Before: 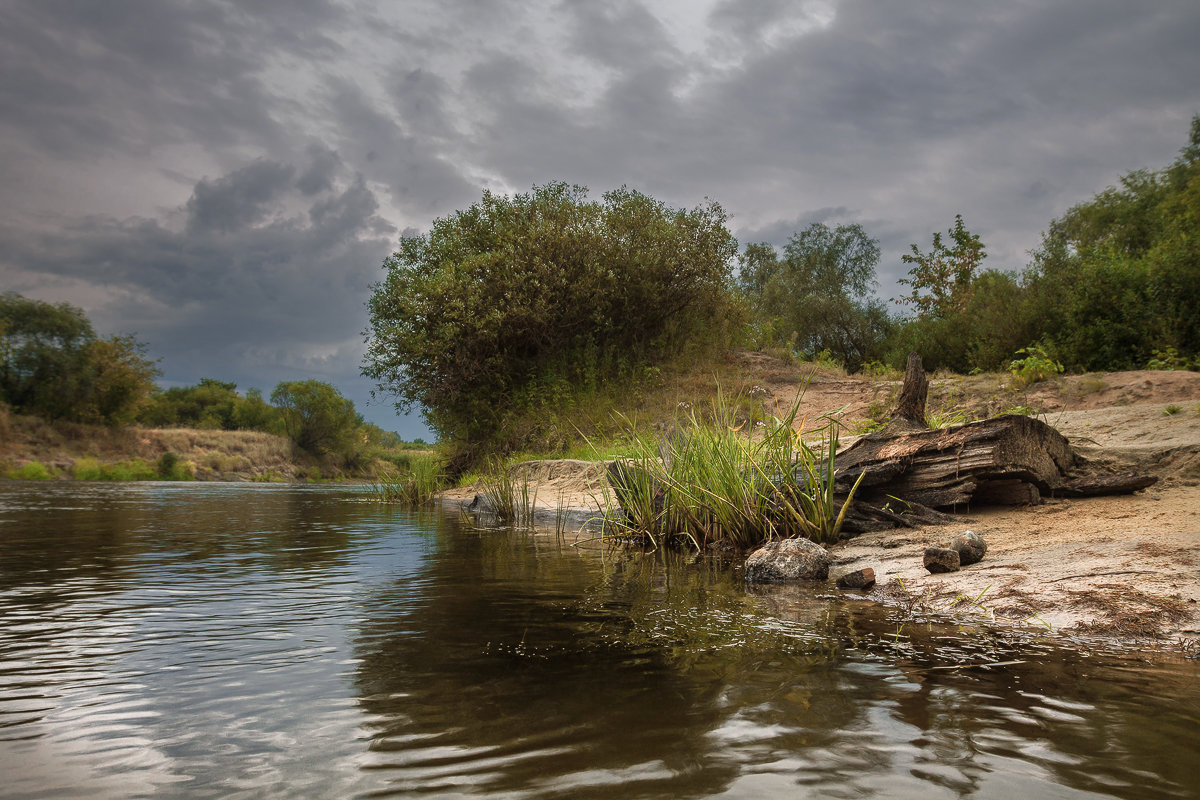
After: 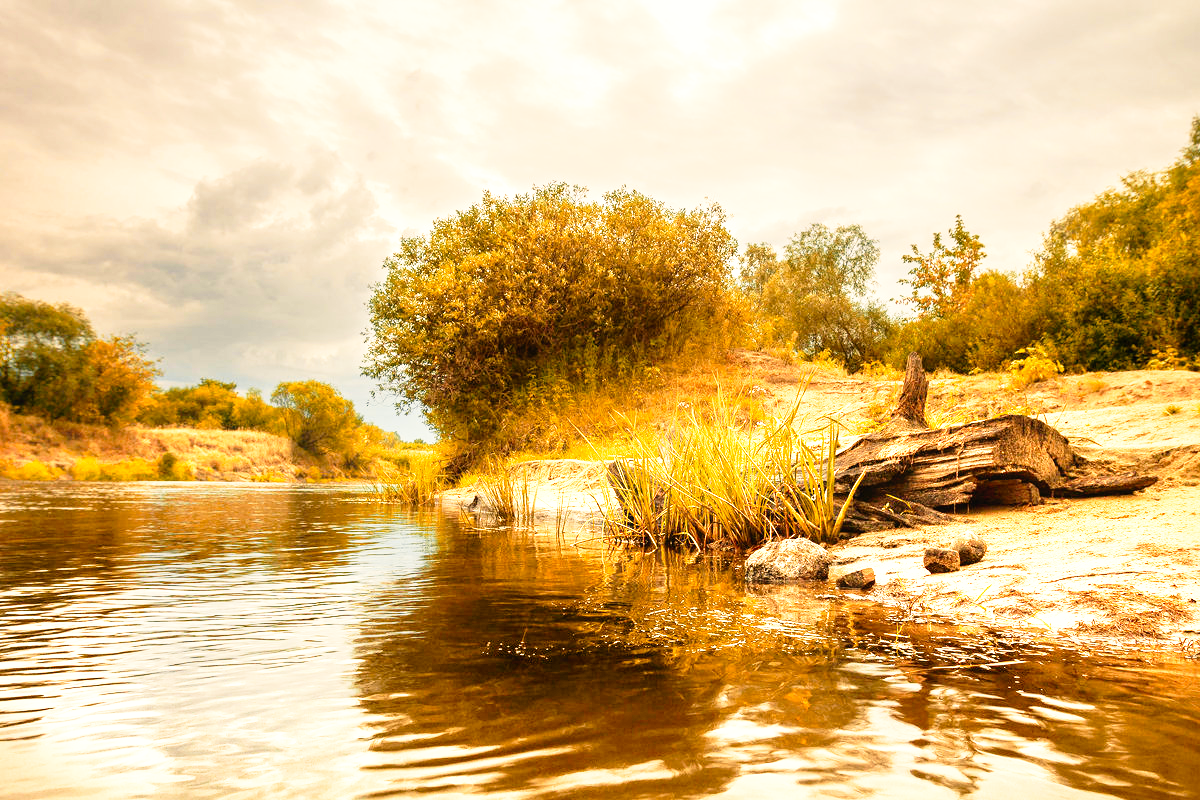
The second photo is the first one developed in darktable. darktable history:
white balance: red 1.138, green 0.996, blue 0.812
base curve: curves: ch0 [(0, 0) (0.012, 0.01) (0.073, 0.168) (0.31, 0.711) (0.645, 0.957) (1, 1)], preserve colors none
exposure: black level correction 0, exposure 1.015 EV, compensate exposure bias true, compensate highlight preservation false
color zones: curves: ch0 [(0, 0.499) (0.143, 0.5) (0.286, 0.5) (0.429, 0.476) (0.571, 0.284) (0.714, 0.243) (0.857, 0.449) (1, 0.499)]; ch1 [(0, 0.532) (0.143, 0.645) (0.286, 0.696) (0.429, 0.211) (0.571, 0.504) (0.714, 0.493) (0.857, 0.495) (1, 0.532)]; ch2 [(0, 0.5) (0.143, 0.5) (0.286, 0.427) (0.429, 0.324) (0.571, 0.5) (0.714, 0.5) (0.857, 0.5) (1, 0.5)]
